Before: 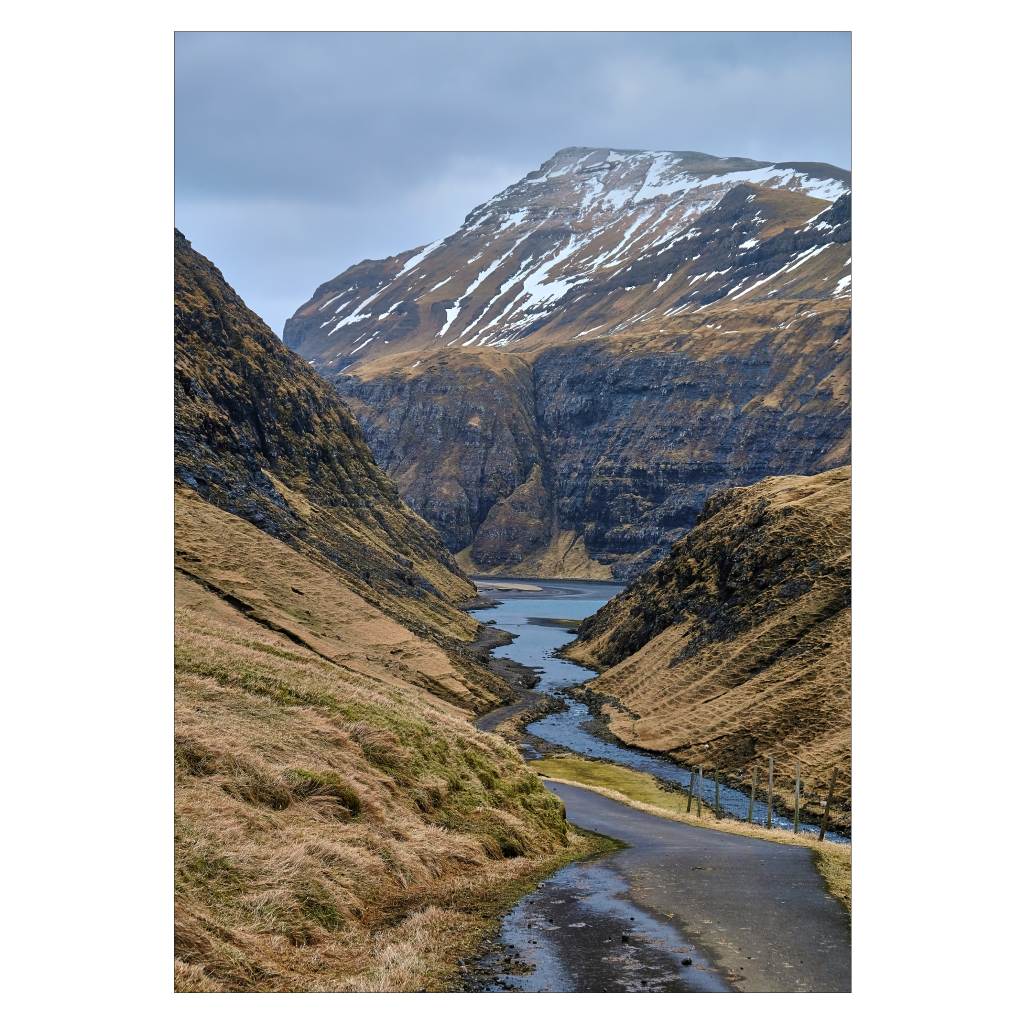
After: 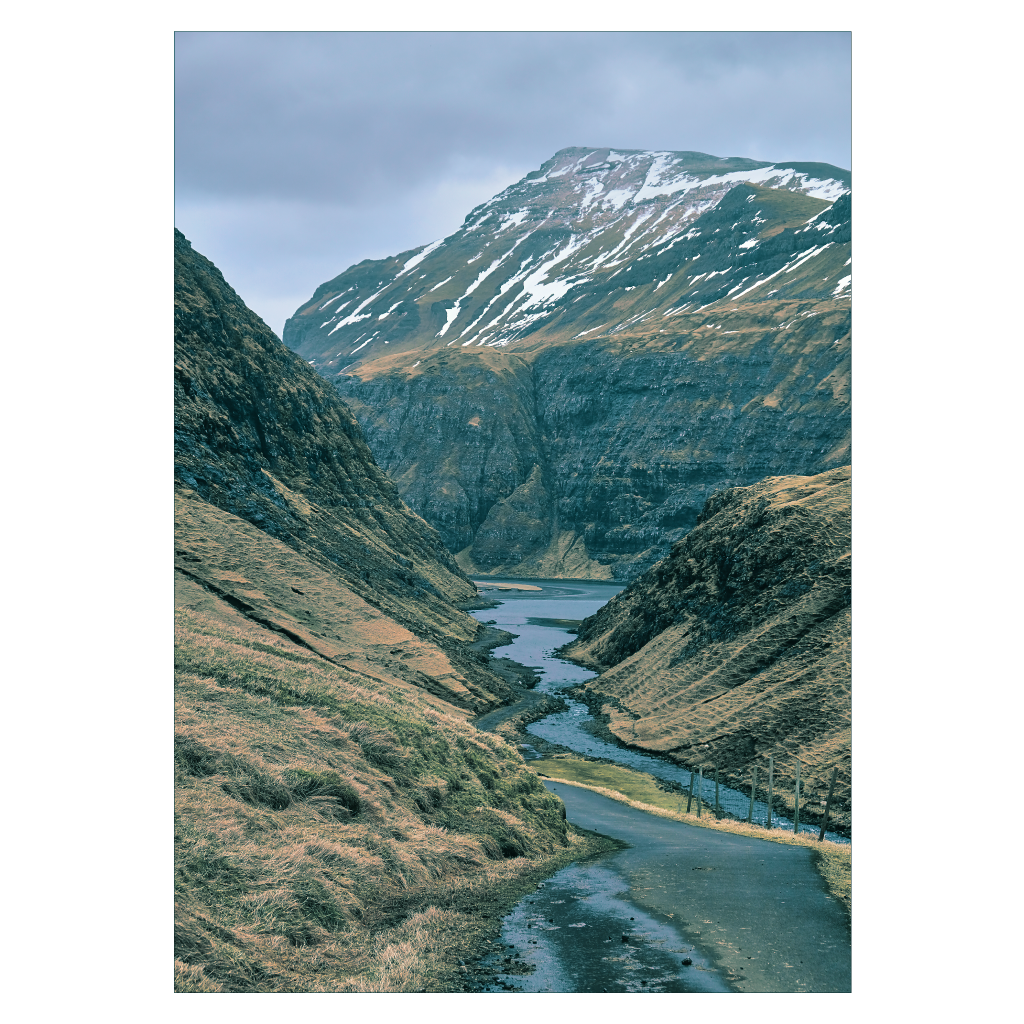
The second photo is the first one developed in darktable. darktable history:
split-toning: shadows › hue 186.43°, highlights › hue 49.29°, compress 30.29%
tone curve: curves: ch0 [(0, 0.024) (0.119, 0.146) (0.474, 0.485) (0.718, 0.739) (0.817, 0.839) (1, 0.998)]; ch1 [(0, 0) (0.377, 0.416) (0.439, 0.451) (0.477, 0.477) (0.501, 0.503) (0.538, 0.544) (0.58, 0.602) (0.664, 0.676) (0.783, 0.804) (1, 1)]; ch2 [(0, 0) (0.38, 0.405) (0.463, 0.456) (0.498, 0.497) (0.524, 0.535) (0.578, 0.576) (0.648, 0.665) (1, 1)], color space Lab, independent channels, preserve colors none
color balance: input saturation 99%
